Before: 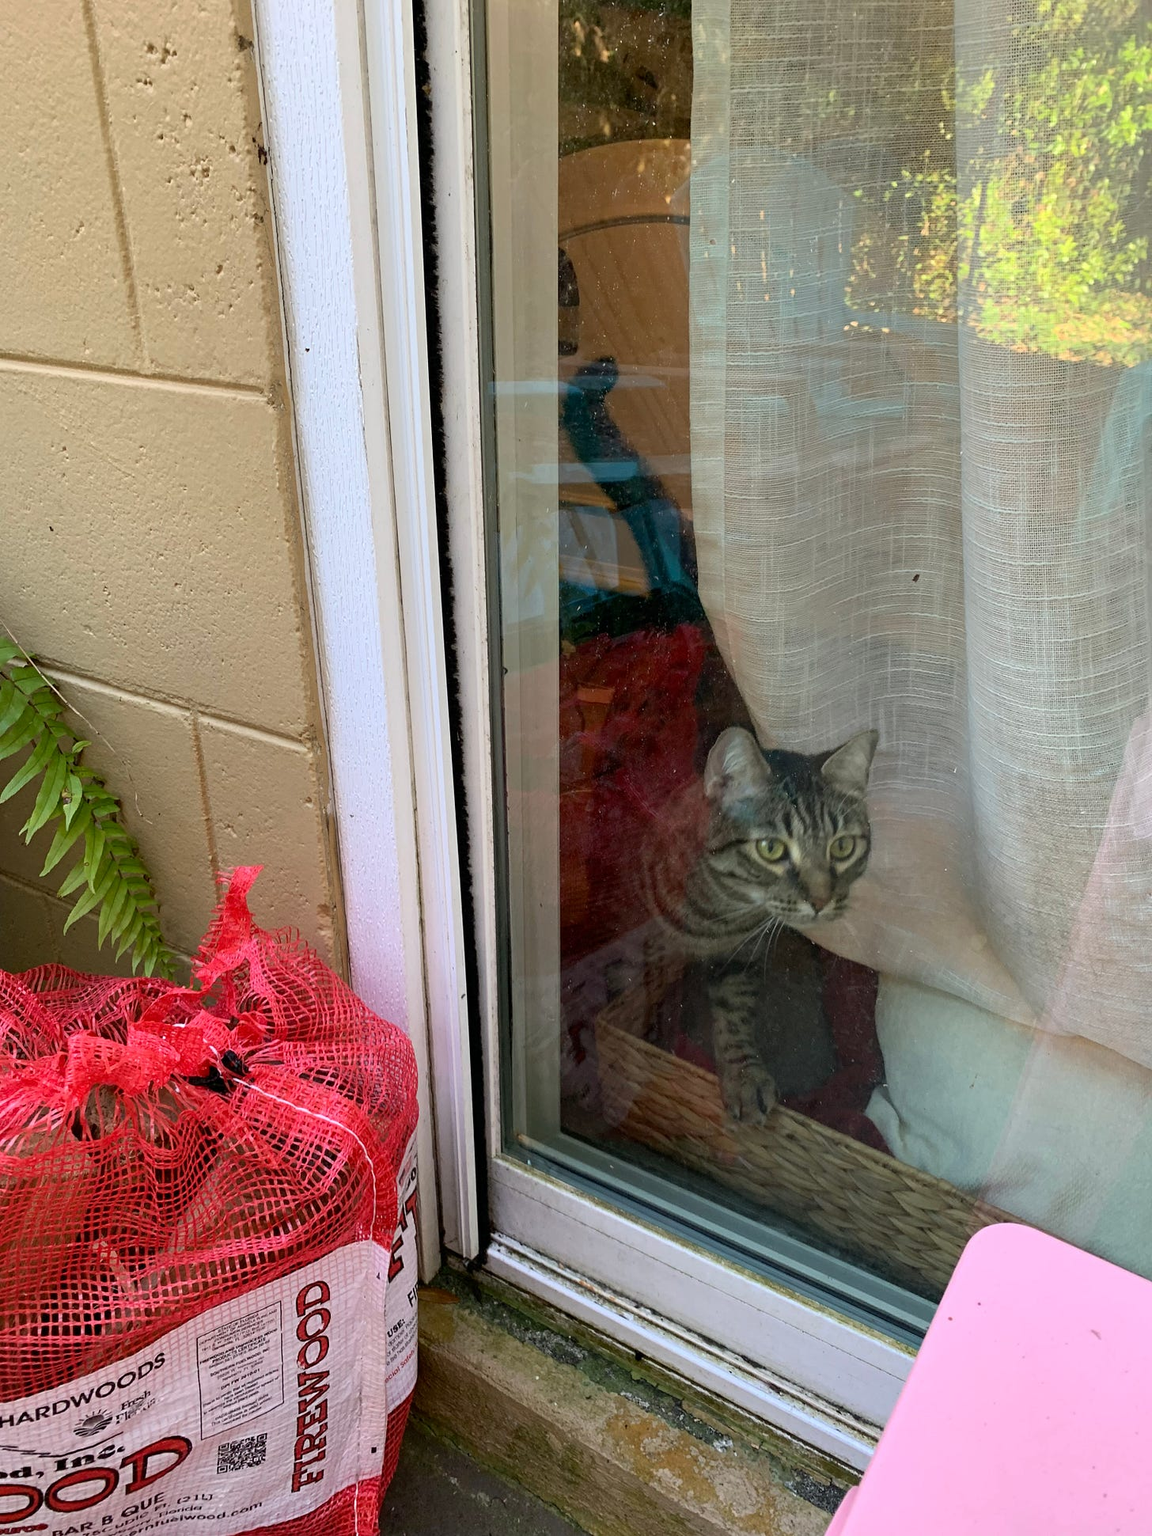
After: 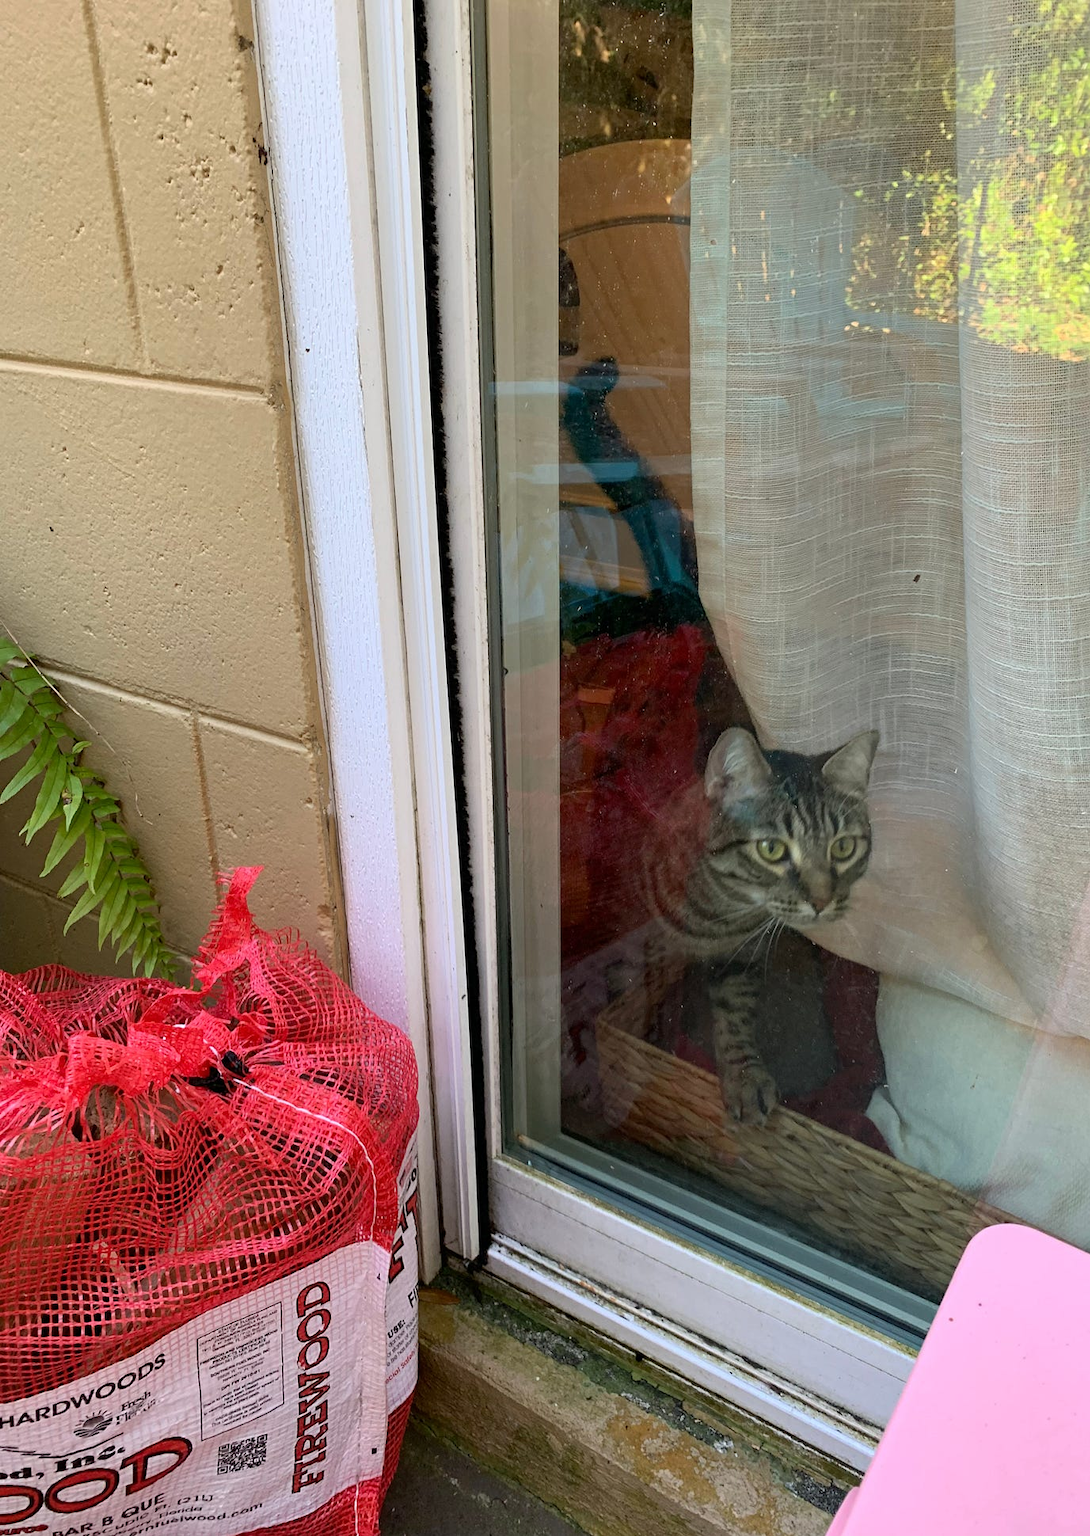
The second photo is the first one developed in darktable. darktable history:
crop and rotate: left 0%, right 5.393%
